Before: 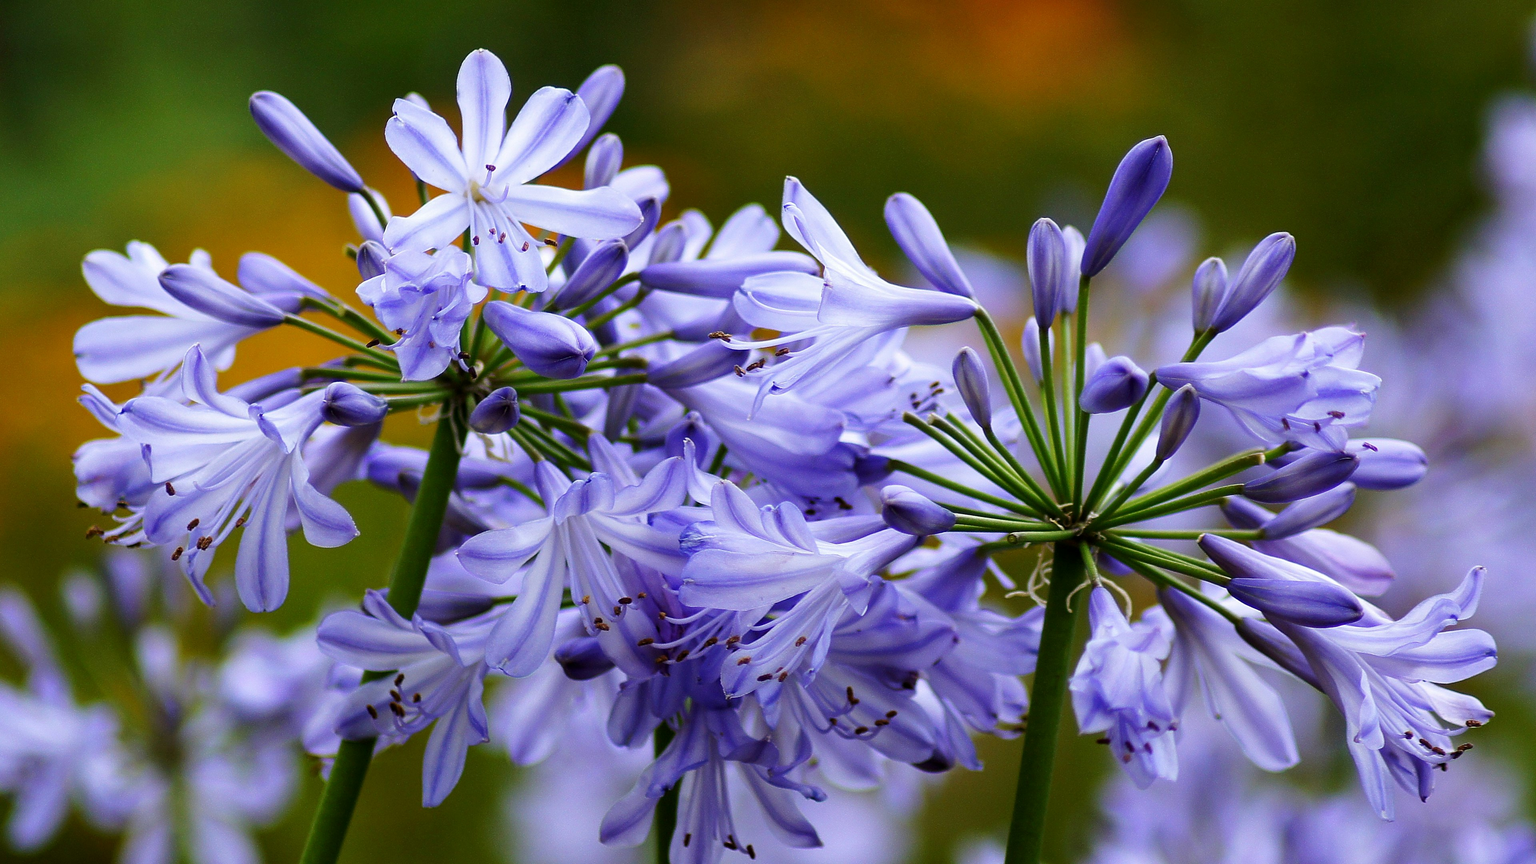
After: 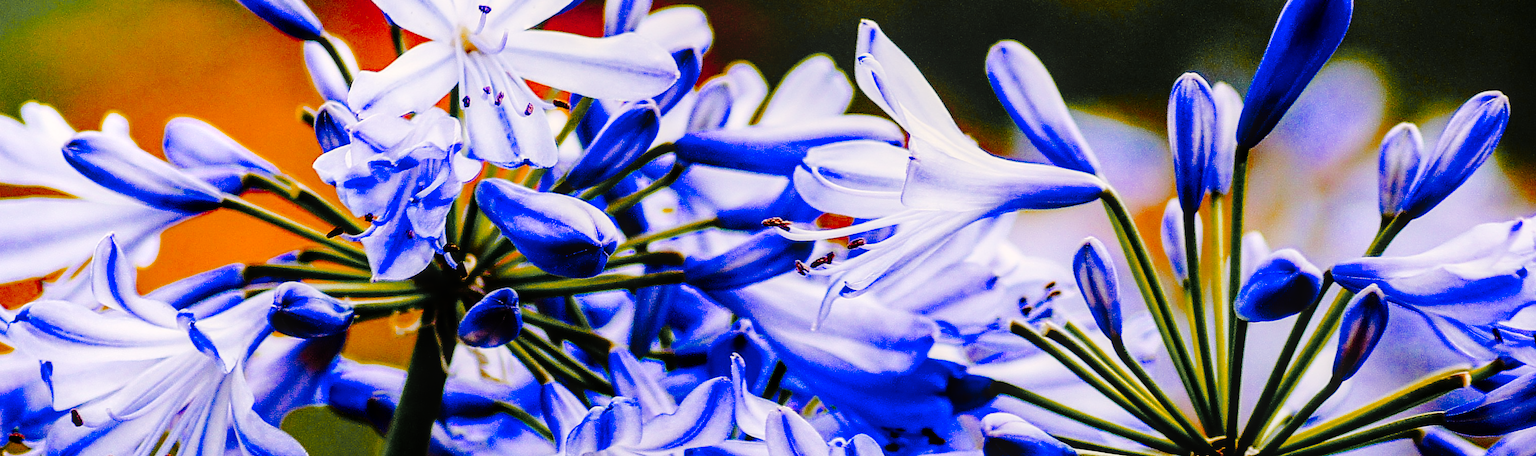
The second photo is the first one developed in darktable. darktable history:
color balance rgb: highlights gain › chroma 2.97%, highlights gain › hue 61.25°, perceptual saturation grading › global saturation 25.006%, saturation formula JzAzBz (2021)
crop: left 7.186%, top 18.628%, right 14.258%, bottom 39.831%
color zones: curves: ch1 [(0.29, 0.492) (0.373, 0.185) (0.509, 0.481)]; ch2 [(0.25, 0.462) (0.749, 0.457)]
base curve: curves: ch0 [(0, 0) (0.036, 0.01) (0.123, 0.254) (0.258, 0.504) (0.507, 0.748) (1, 1)], preserve colors none
local contrast: on, module defaults
